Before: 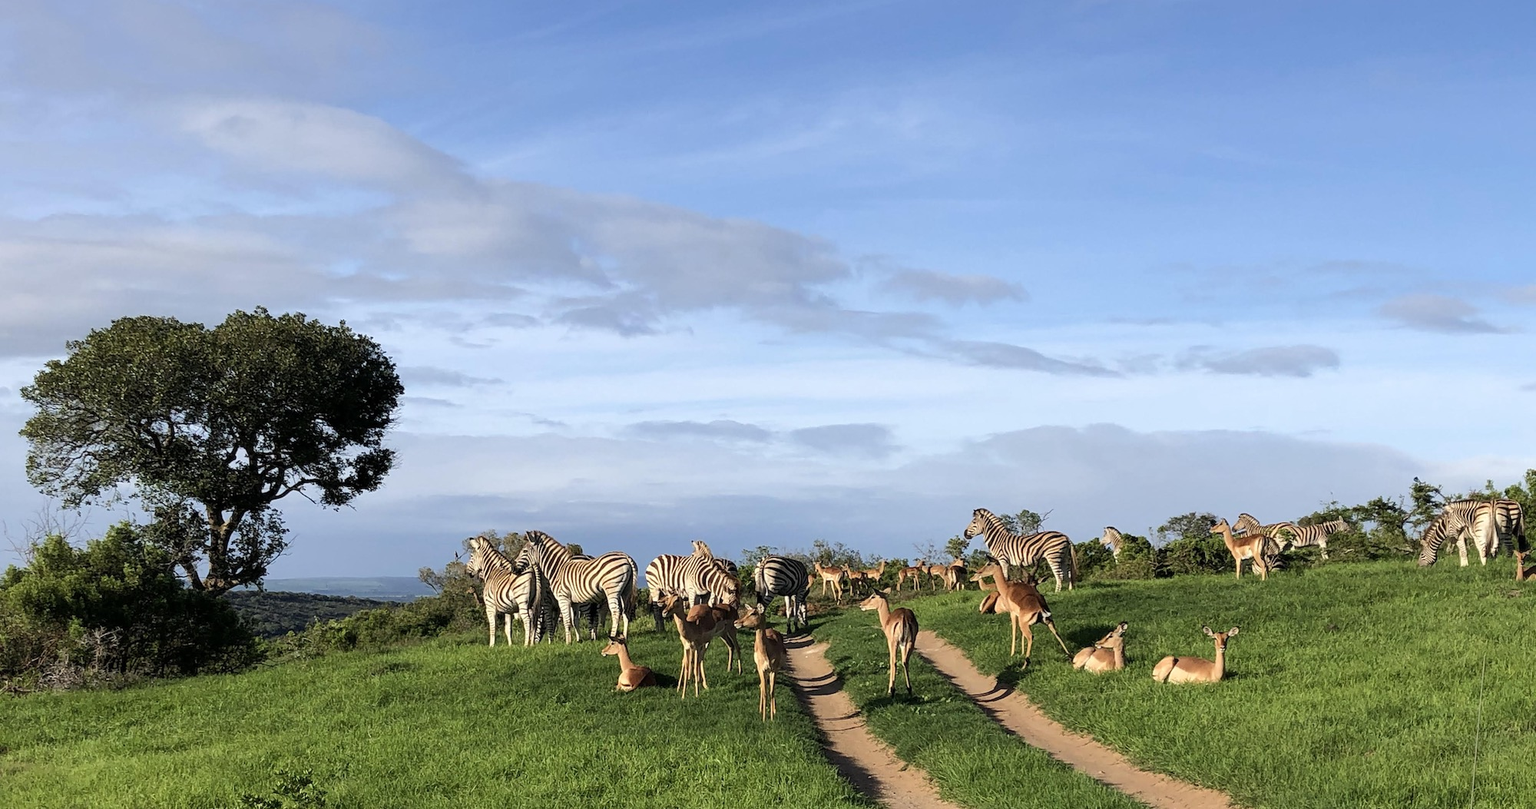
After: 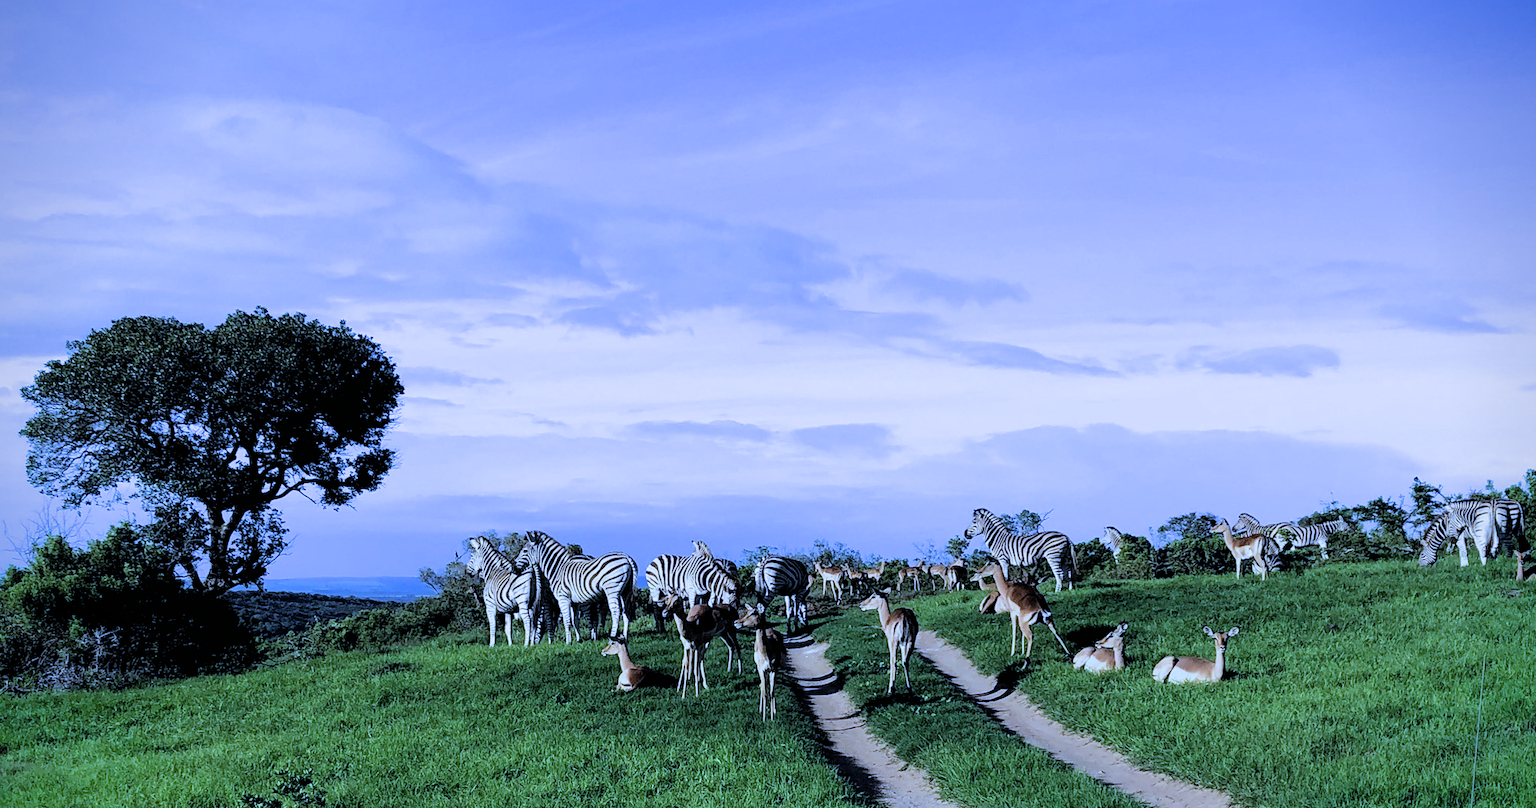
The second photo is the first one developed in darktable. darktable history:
white balance: red 0.766, blue 1.537
filmic rgb: black relative exposure -3.72 EV, white relative exposure 2.77 EV, dynamic range scaling -5.32%, hardness 3.03
vignetting: fall-off start 88.53%, fall-off radius 44.2%, saturation 0.376, width/height ratio 1.161
